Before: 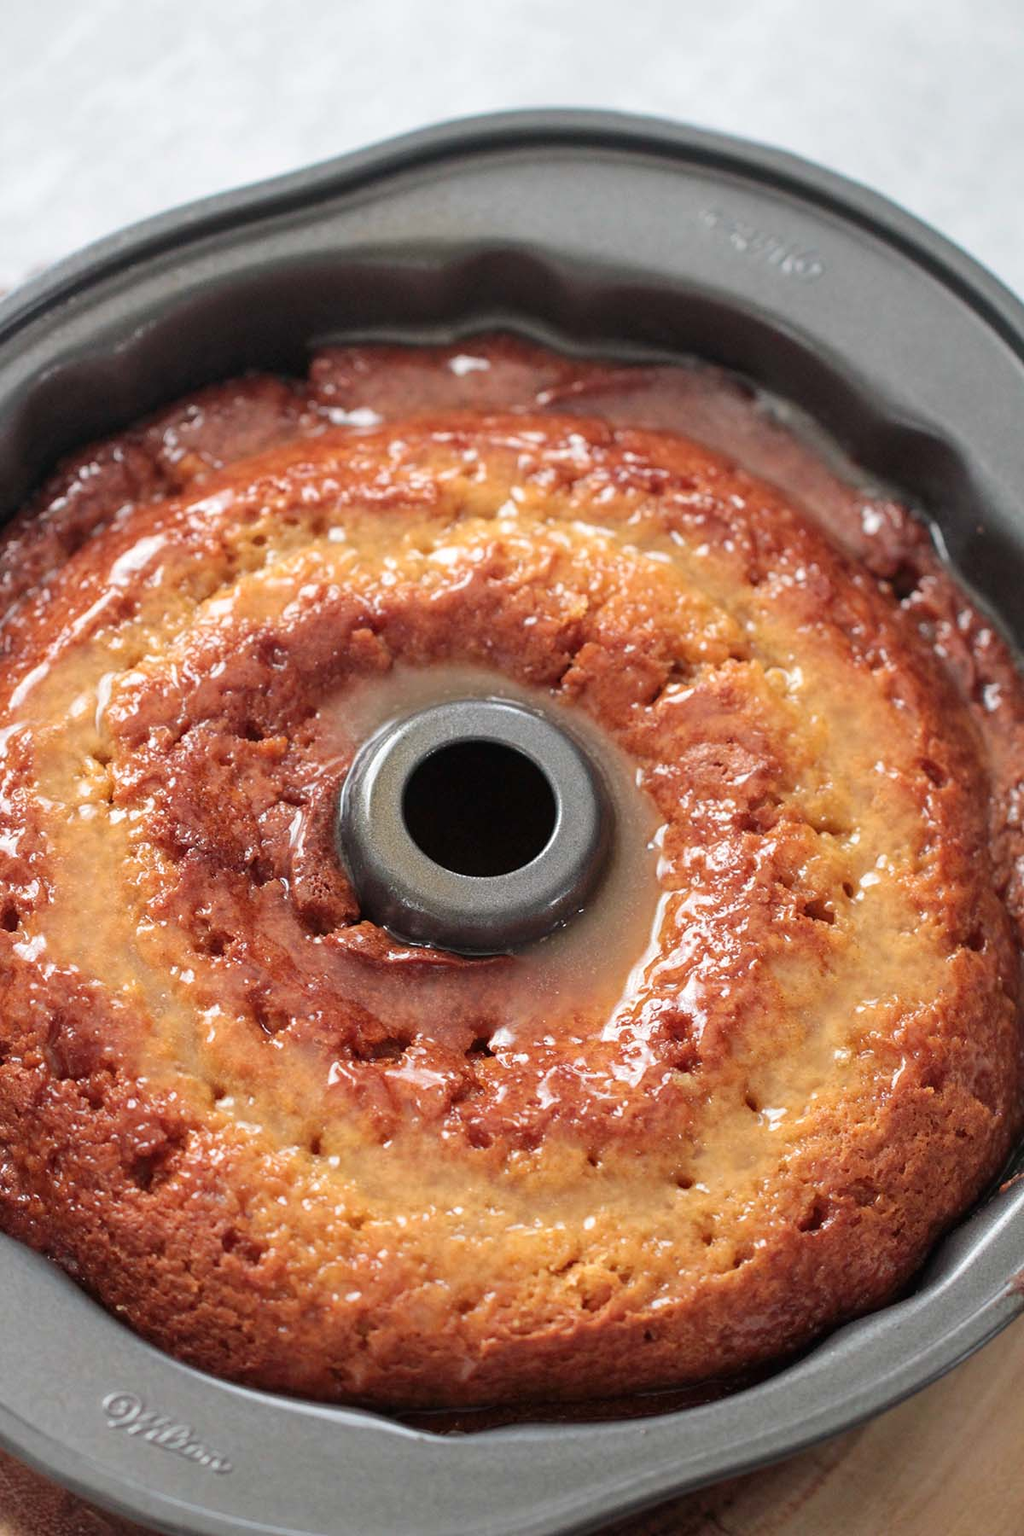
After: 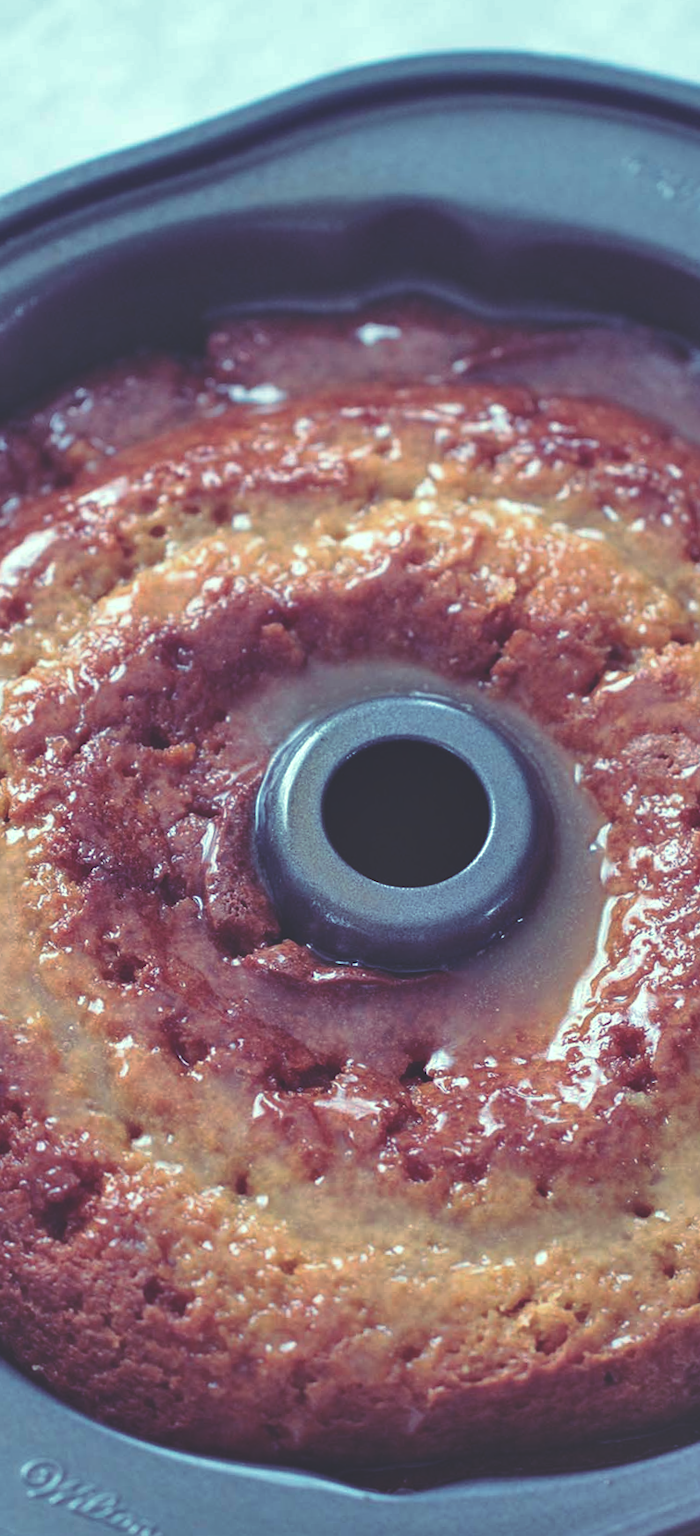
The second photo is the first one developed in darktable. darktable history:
shadows and highlights: shadows 75, highlights -25, soften with gaussian
crop: left 10.644%, right 26.528%
rotate and perspective: rotation -2°, crop left 0.022, crop right 0.978, crop top 0.049, crop bottom 0.951
rgb curve: curves: ch0 [(0, 0.186) (0.314, 0.284) (0.576, 0.466) (0.805, 0.691) (0.936, 0.886)]; ch1 [(0, 0.186) (0.314, 0.284) (0.581, 0.534) (0.771, 0.746) (0.936, 0.958)]; ch2 [(0, 0.216) (0.275, 0.39) (1, 1)], mode RGB, independent channels, compensate middle gray true, preserve colors none
